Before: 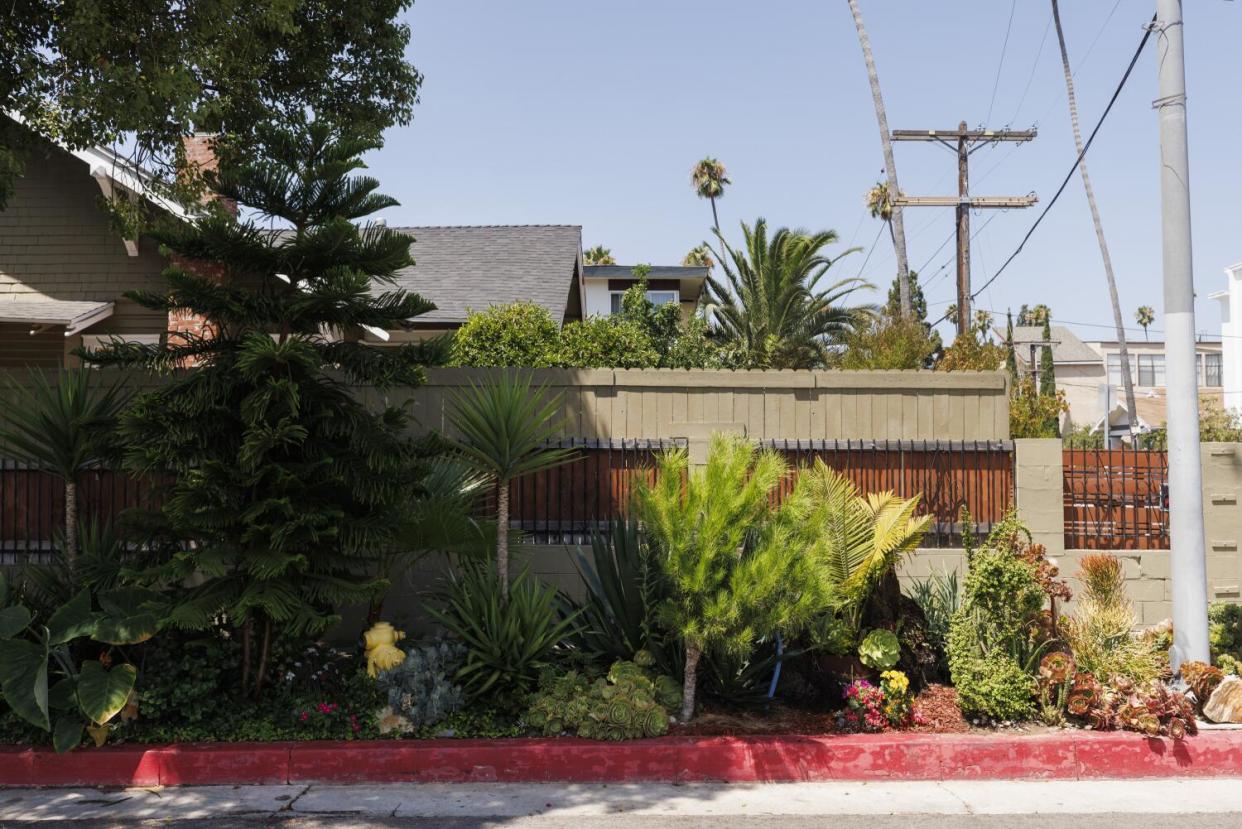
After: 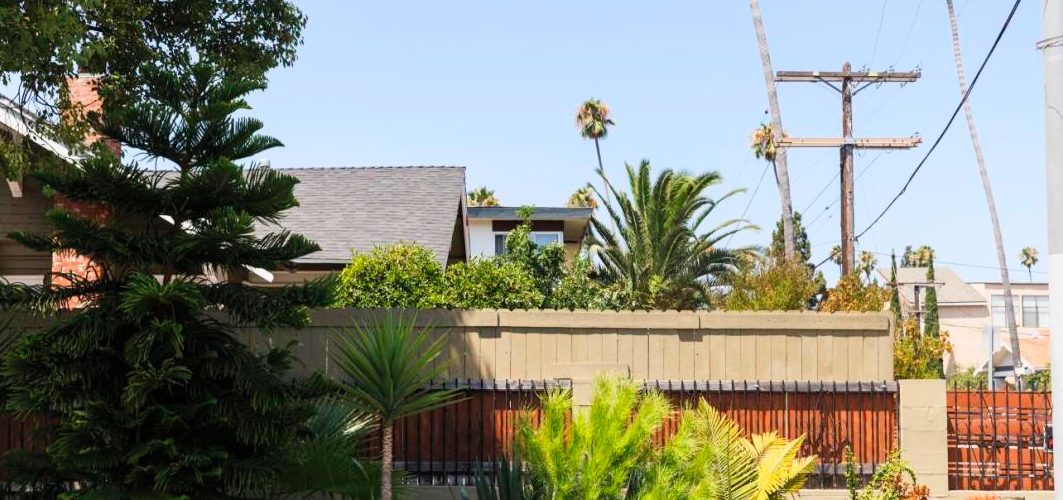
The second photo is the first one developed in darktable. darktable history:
contrast brightness saturation: contrast 0.197, brightness 0.168, saturation 0.215
crop and rotate: left 9.381%, top 7.204%, right 4.981%, bottom 32.401%
